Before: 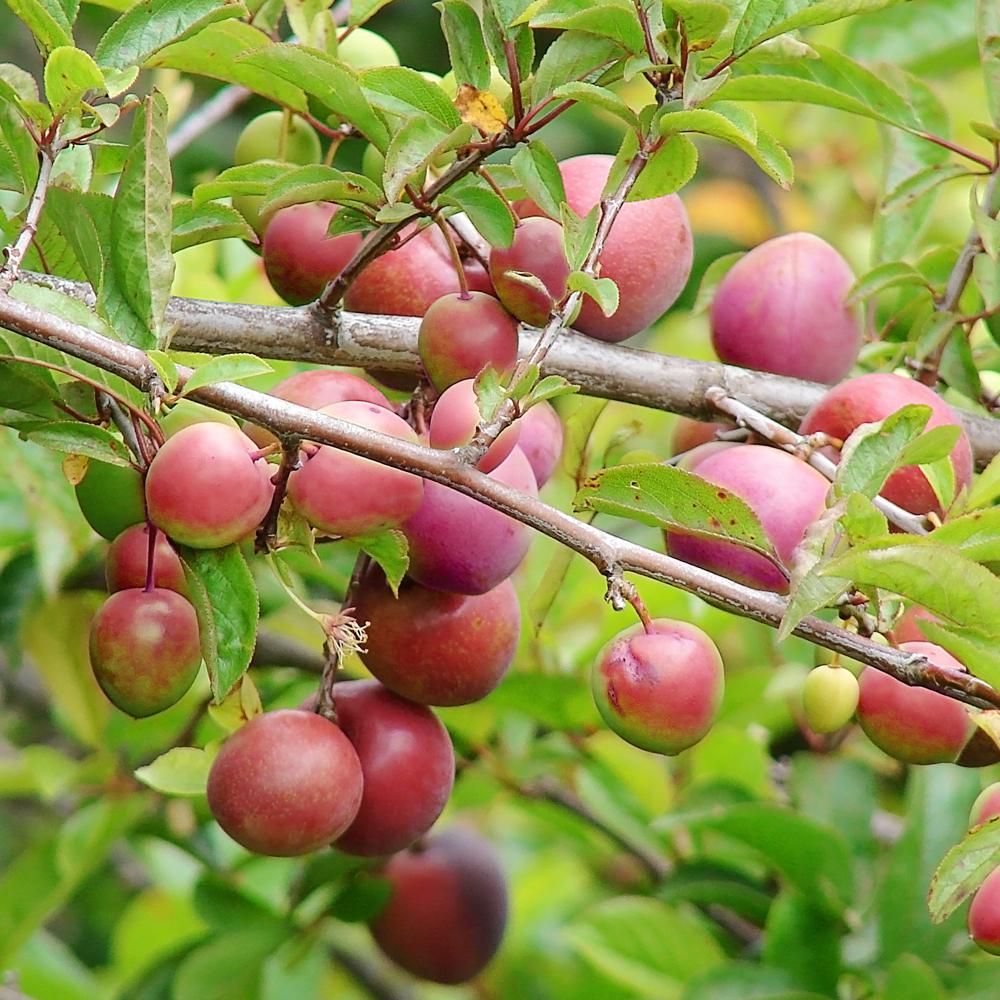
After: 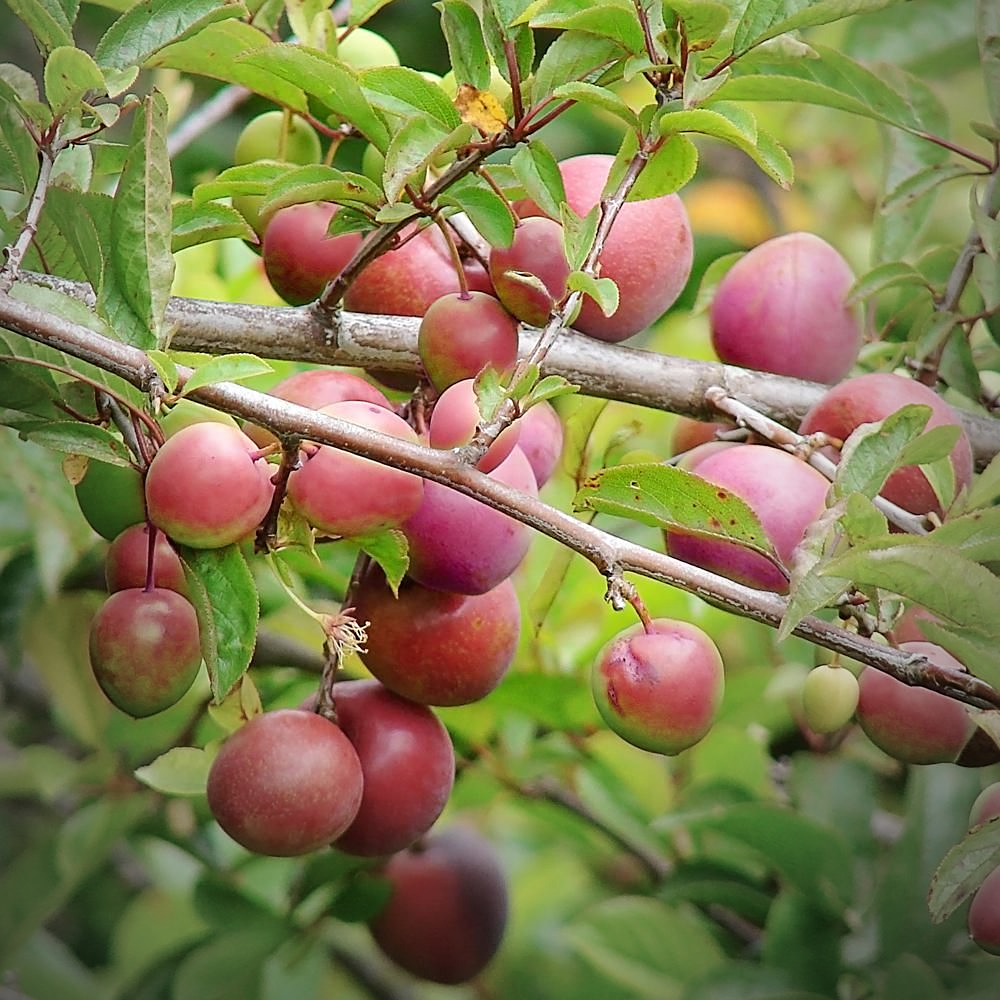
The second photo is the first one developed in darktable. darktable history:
vignetting: fall-off start 72.14%, fall-off radius 108.07%, brightness -0.713, saturation -0.488, center (-0.054, -0.359), width/height ratio 0.729
sharpen: amount 0.2
